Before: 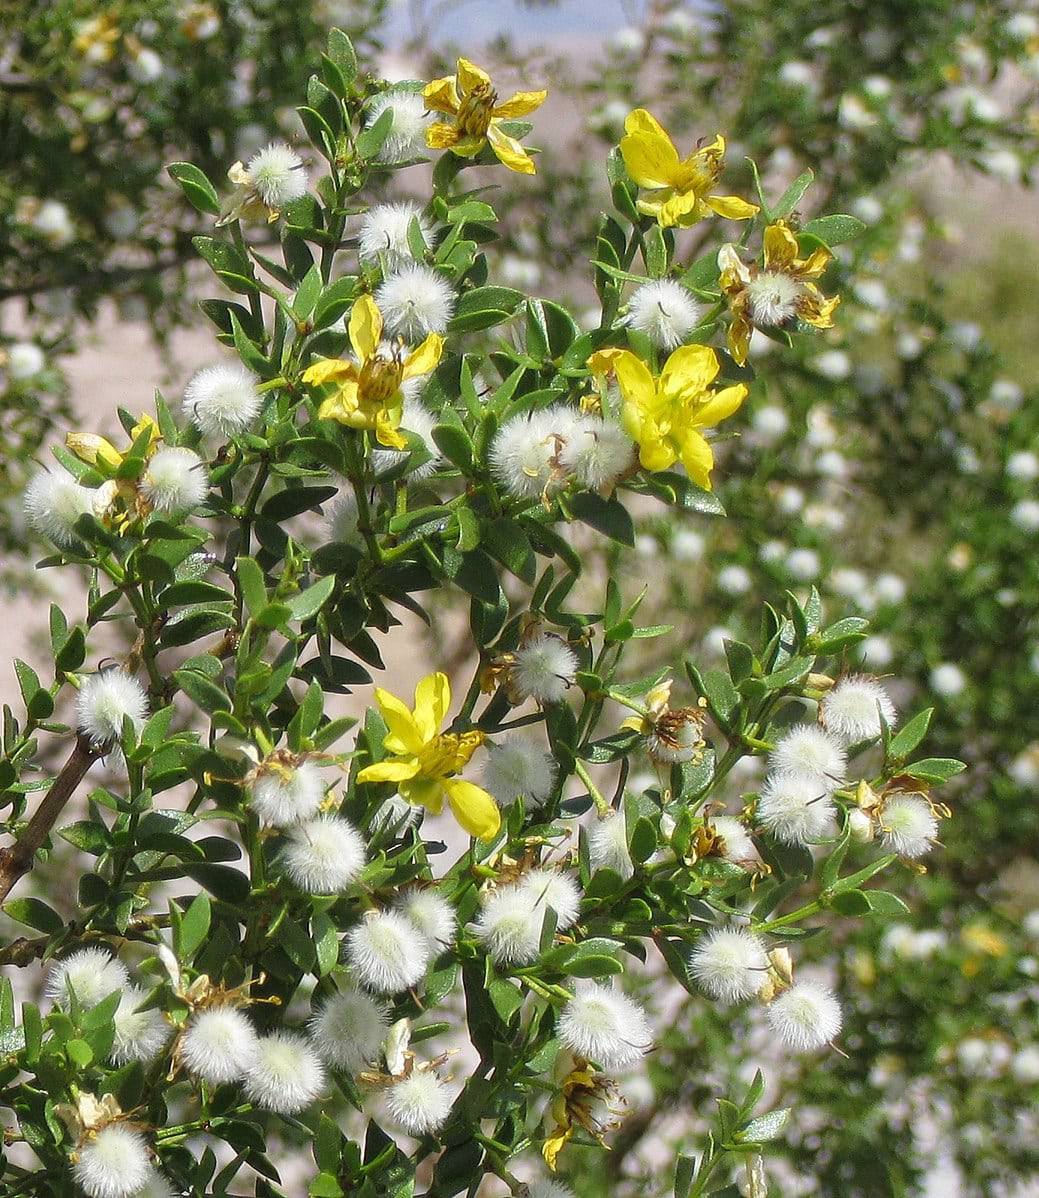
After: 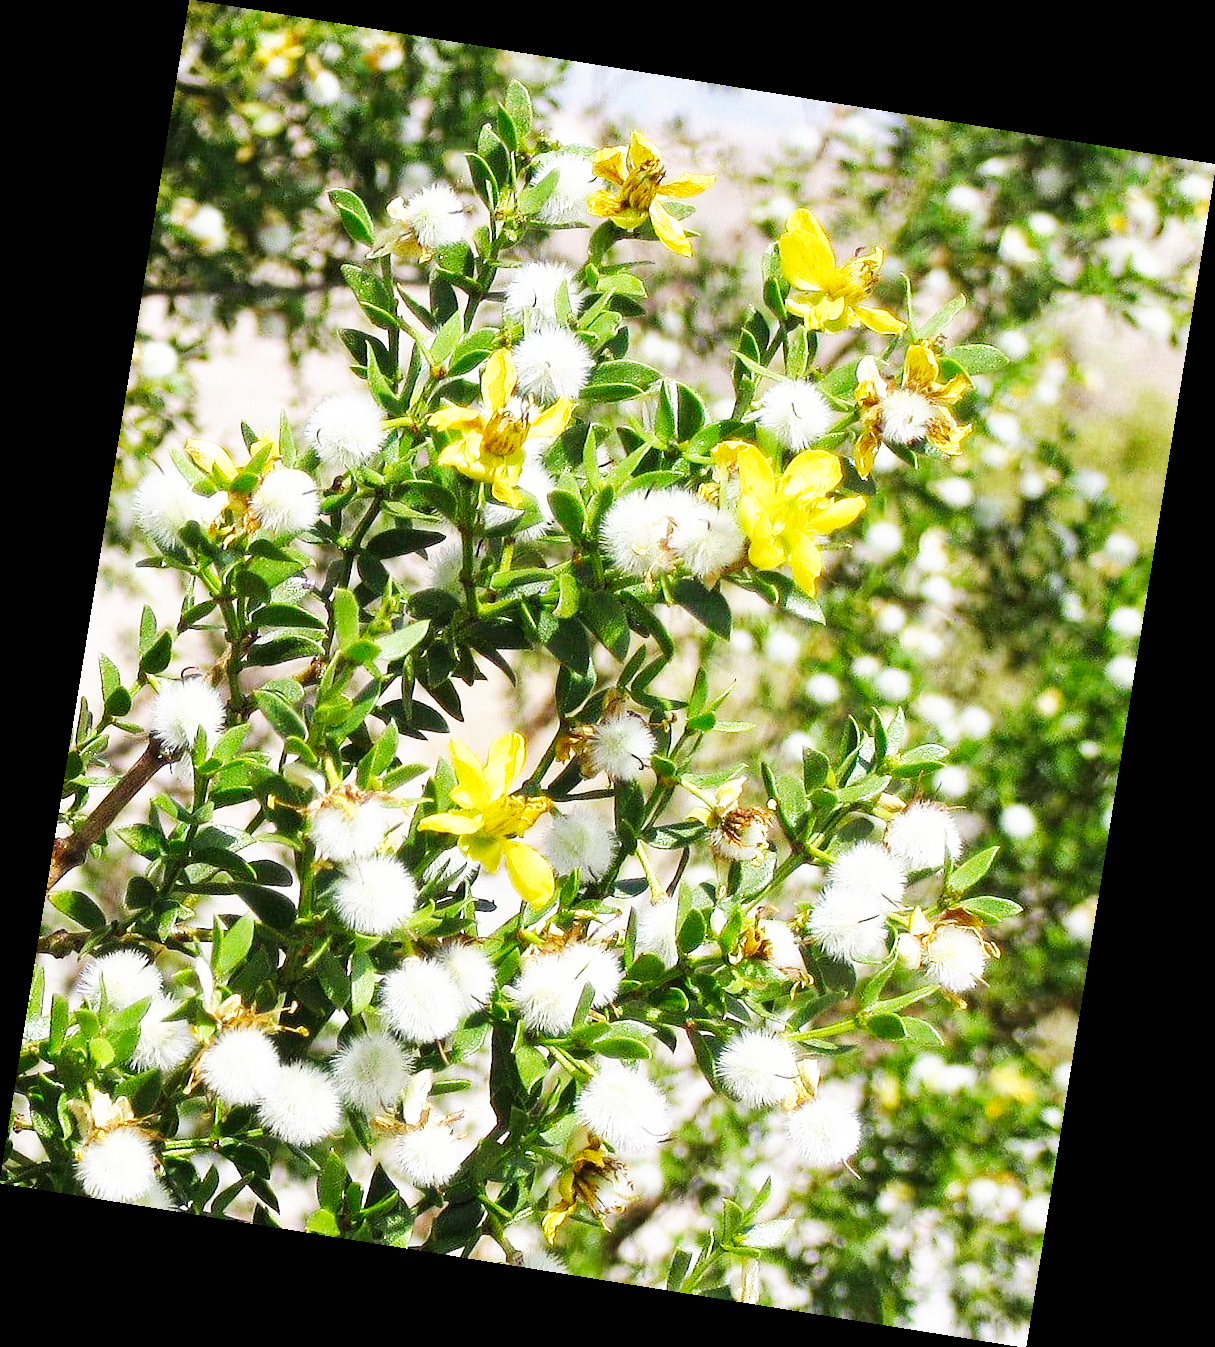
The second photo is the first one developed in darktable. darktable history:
base curve: curves: ch0 [(0, 0) (0.007, 0.004) (0.027, 0.03) (0.046, 0.07) (0.207, 0.54) (0.442, 0.872) (0.673, 0.972) (1, 1)], preserve colors none
rotate and perspective: rotation 9.12°, automatic cropping off
